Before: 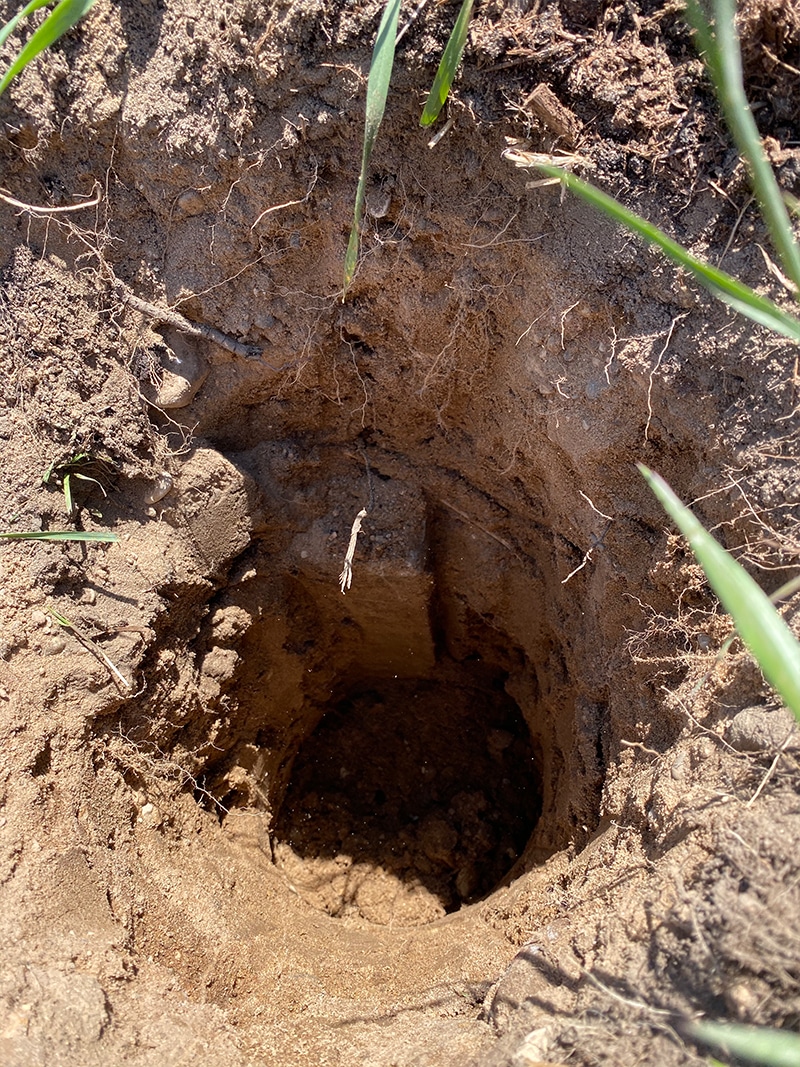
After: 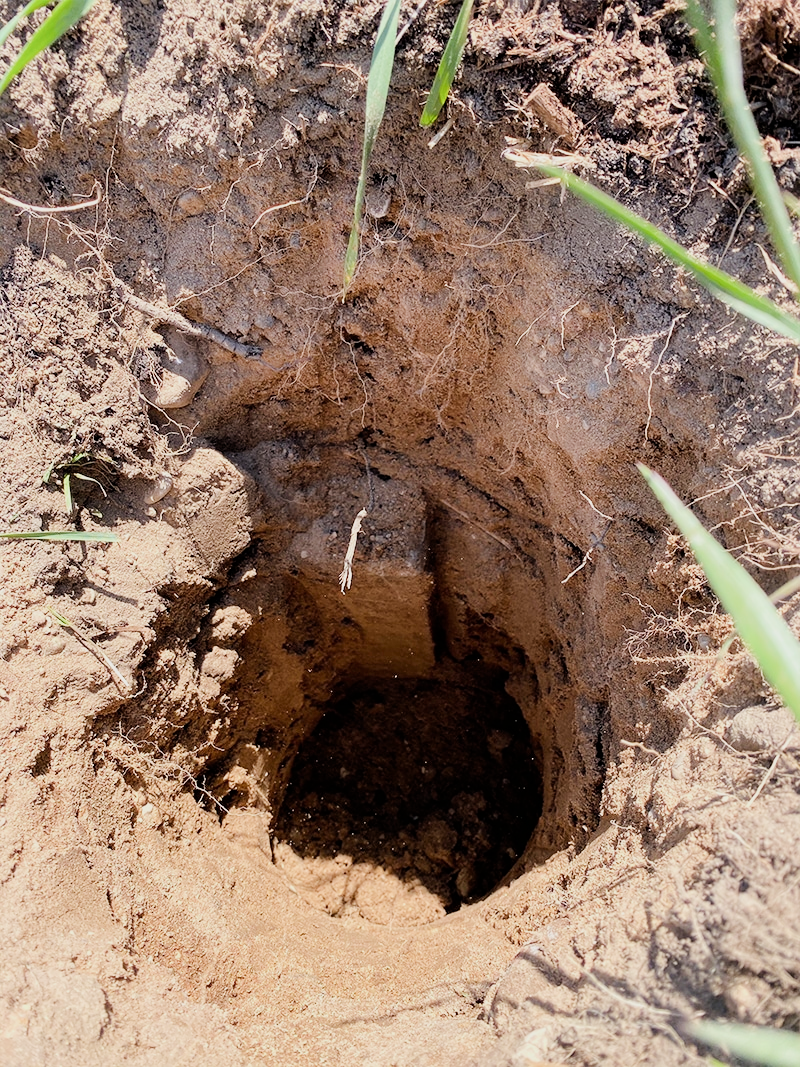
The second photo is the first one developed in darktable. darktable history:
exposure: black level correction 0, exposure 1.1 EV, compensate exposure bias true, compensate highlight preservation false
filmic rgb: black relative exposure -6.98 EV, white relative exposure 5.63 EV, hardness 2.86
